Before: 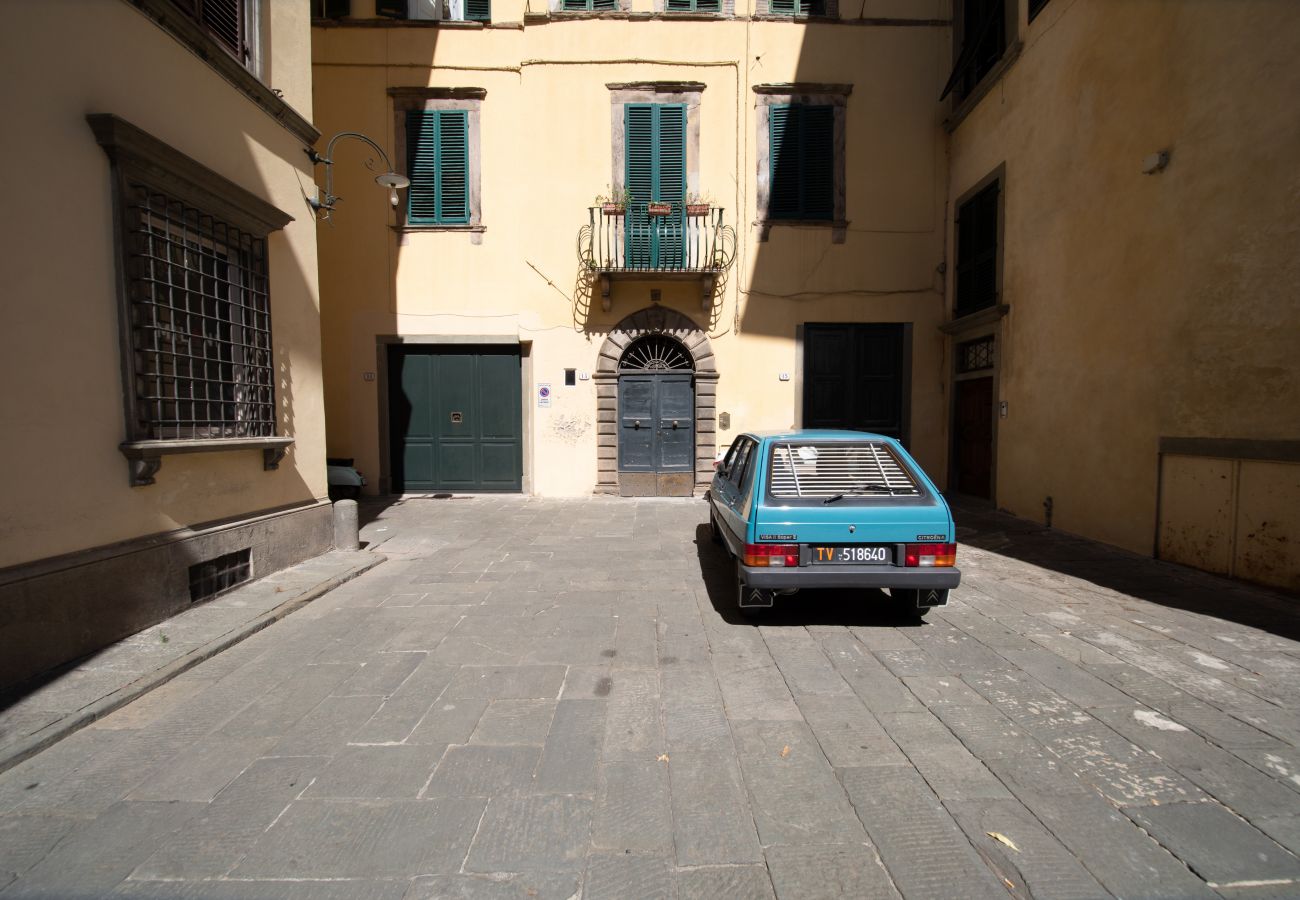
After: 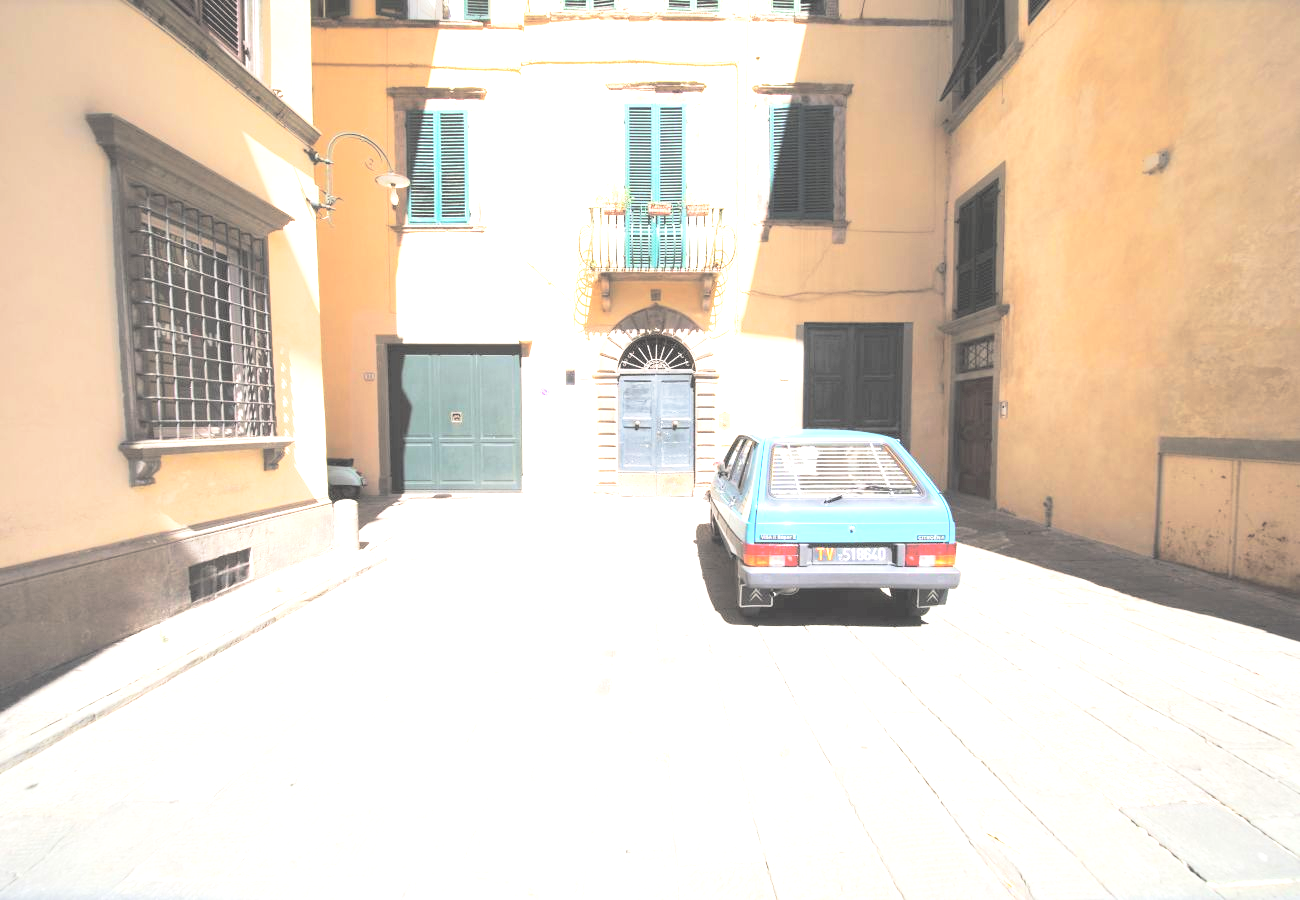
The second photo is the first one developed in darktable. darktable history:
contrast brightness saturation: brightness 0.988
levels: levels [0.182, 0.542, 0.902]
base curve: curves: ch0 [(0, 0.007) (0.028, 0.063) (0.121, 0.311) (0.46, 0.743) (0.859, 0.957) (1, 1)], preserve colors none
